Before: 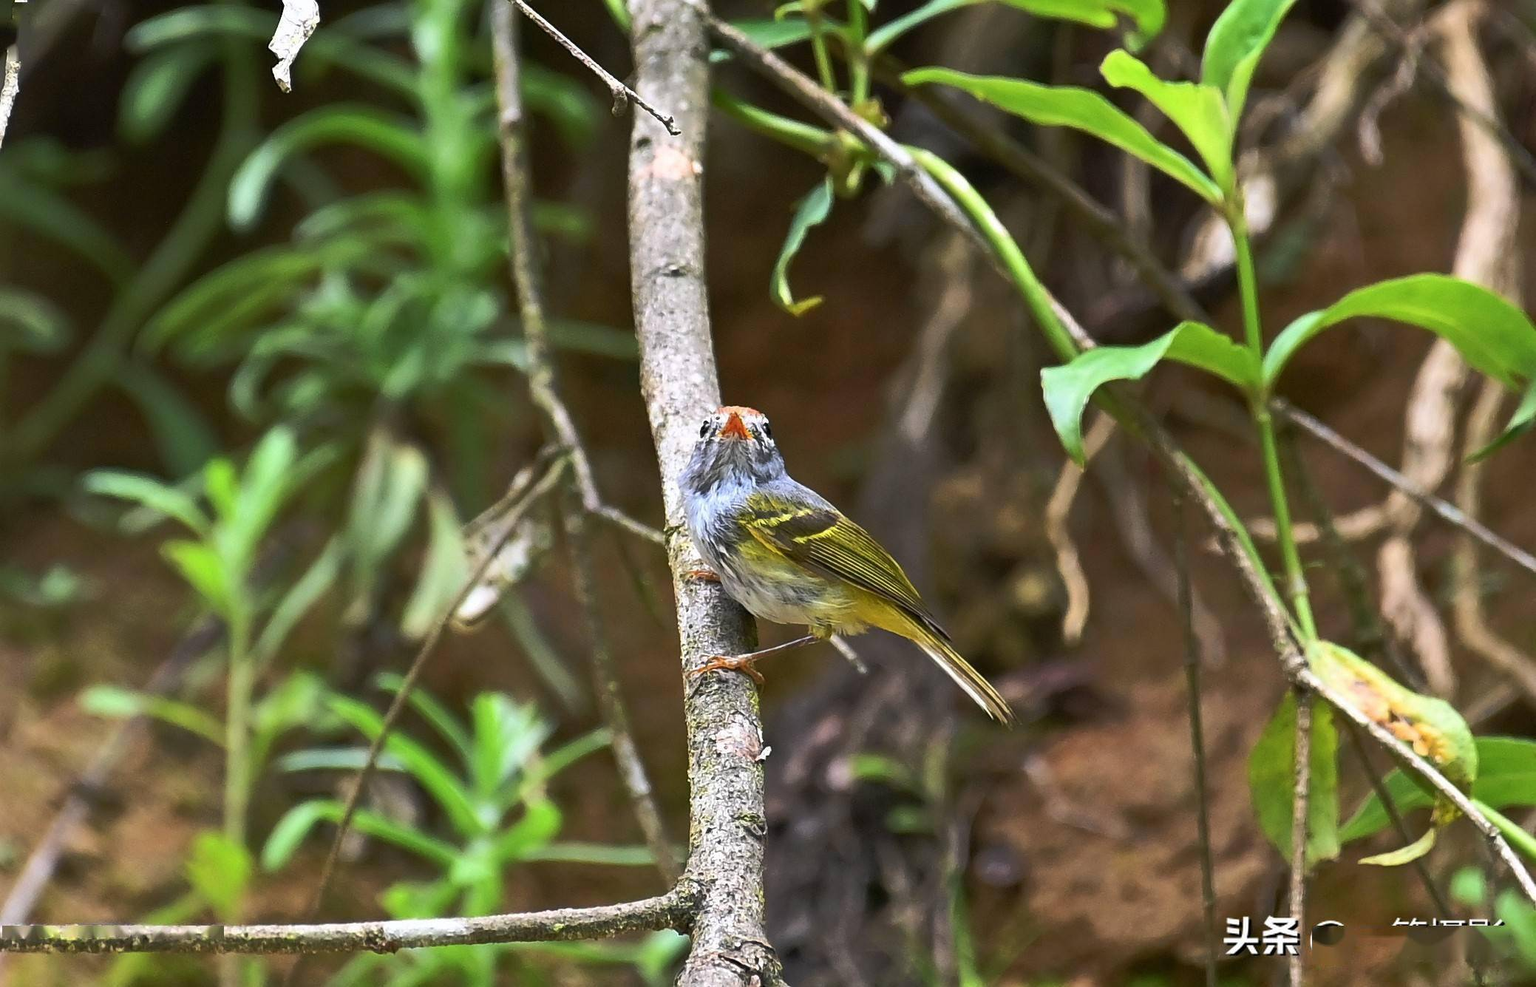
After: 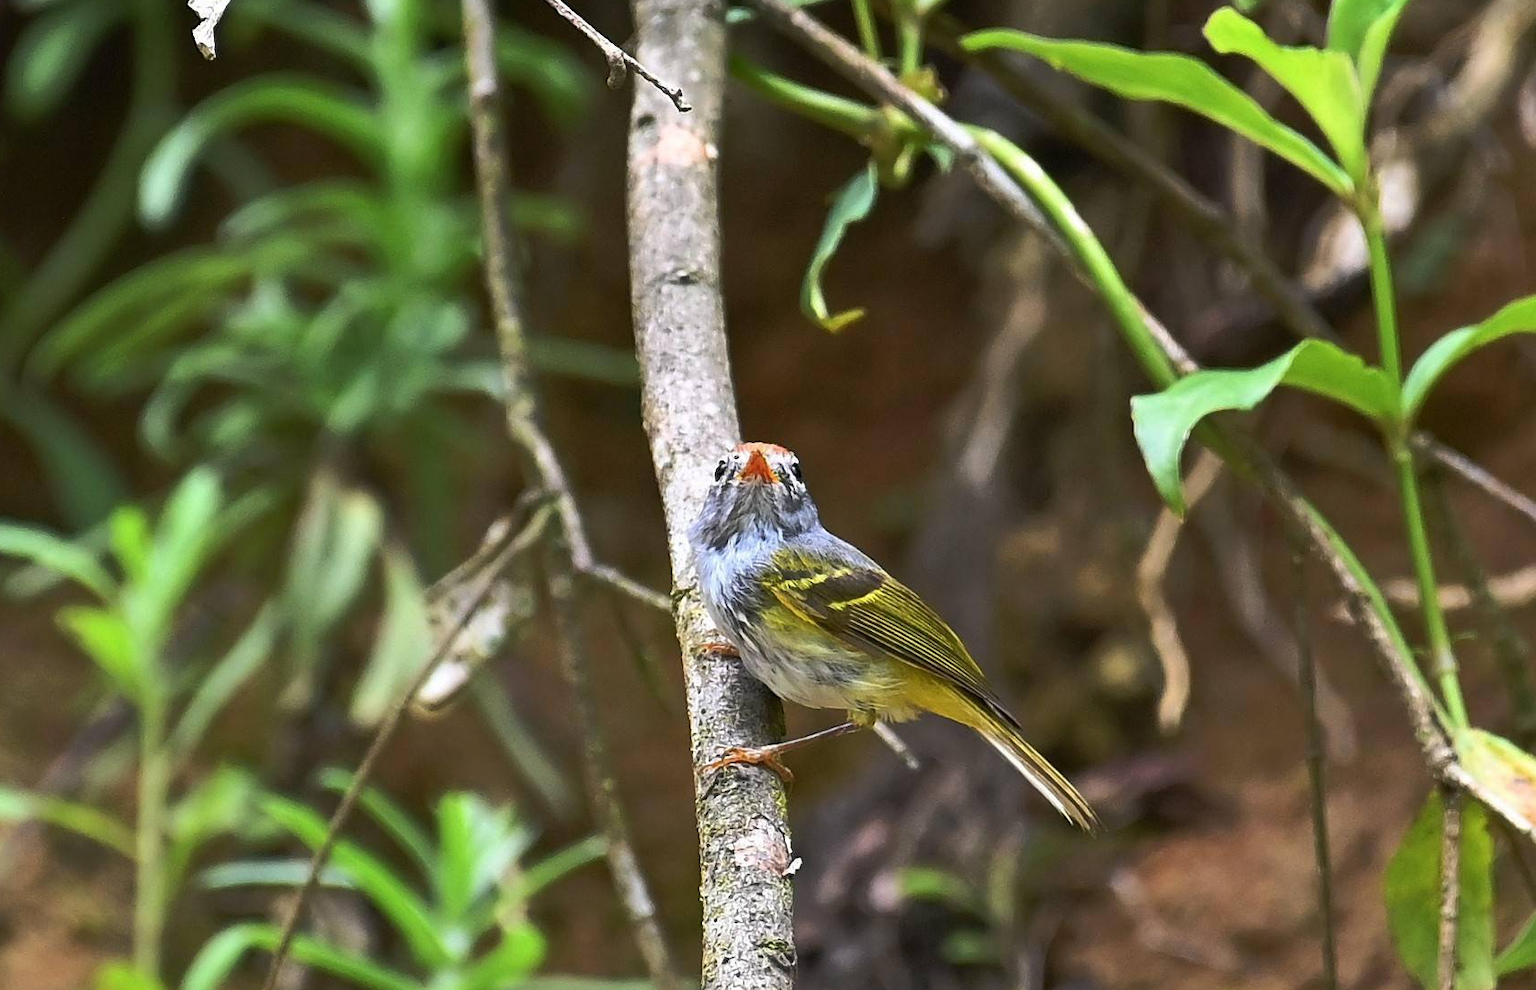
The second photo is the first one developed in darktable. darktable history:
crop and rotate: left 7.501%, top 4.461%, right 10.578%, bottom 13.244%
